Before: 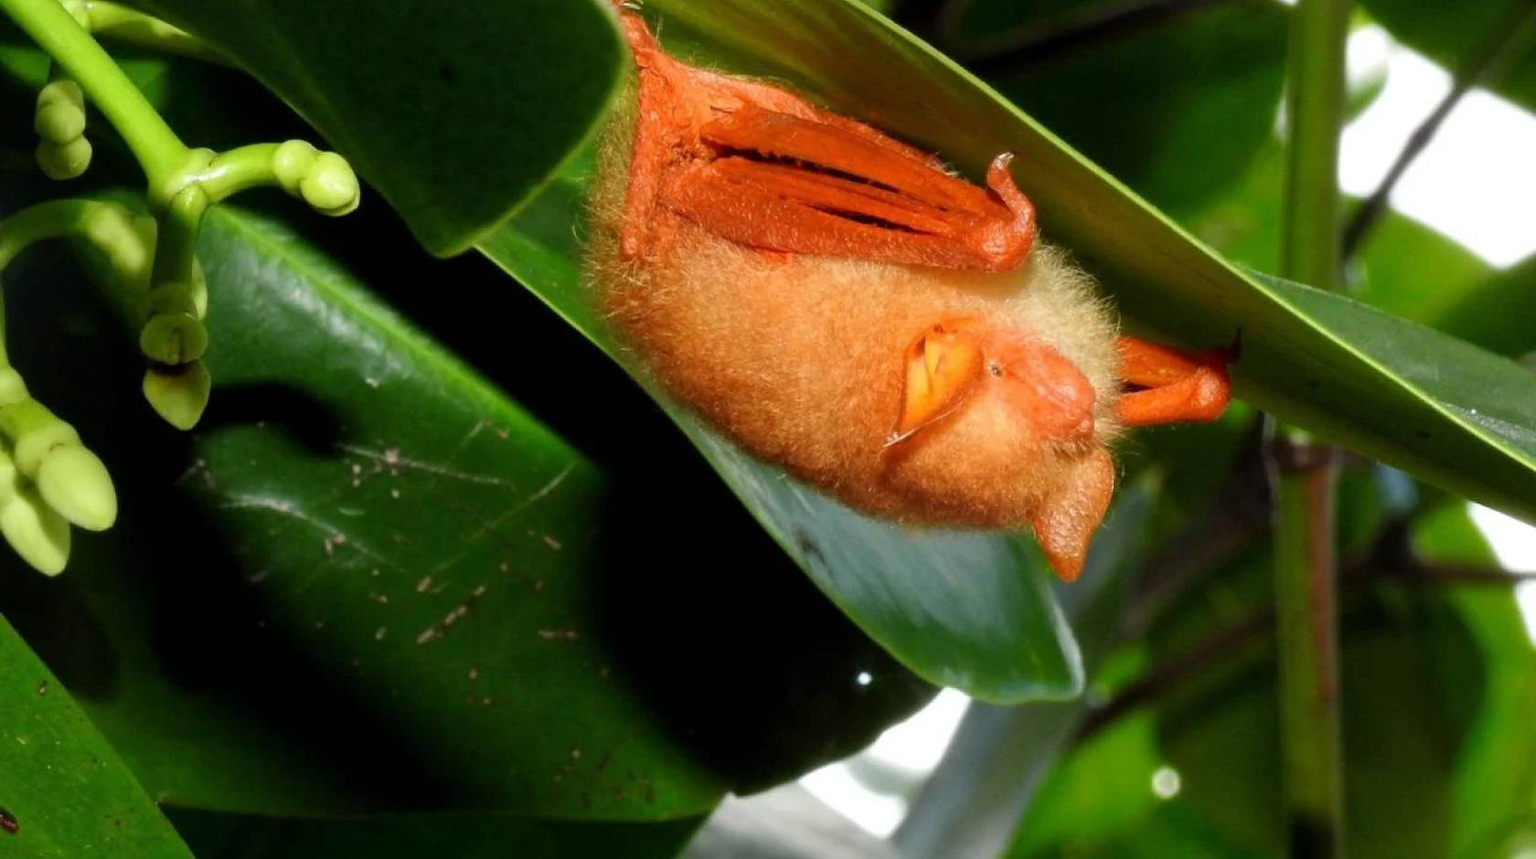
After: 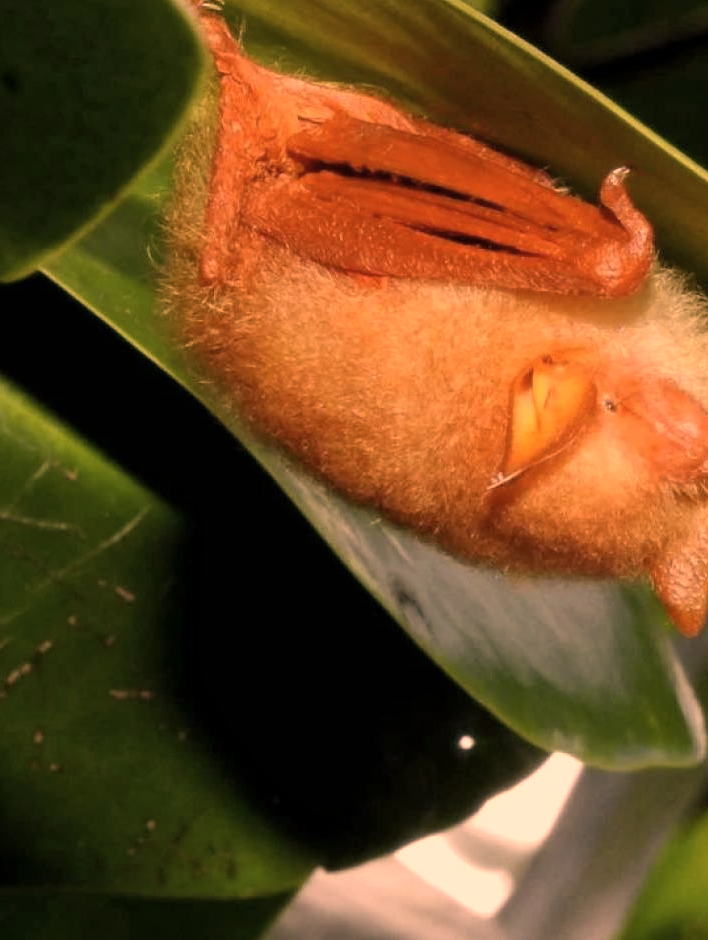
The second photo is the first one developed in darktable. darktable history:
color correction: highlights a* 39.48, highlights b* 39.59, saturation 0.694
crop: left 28.52%, right 29.31%
local contrast: mode bilateral grid, contrast 10, coarseness 26, detail 112%, midtone range 0.2
